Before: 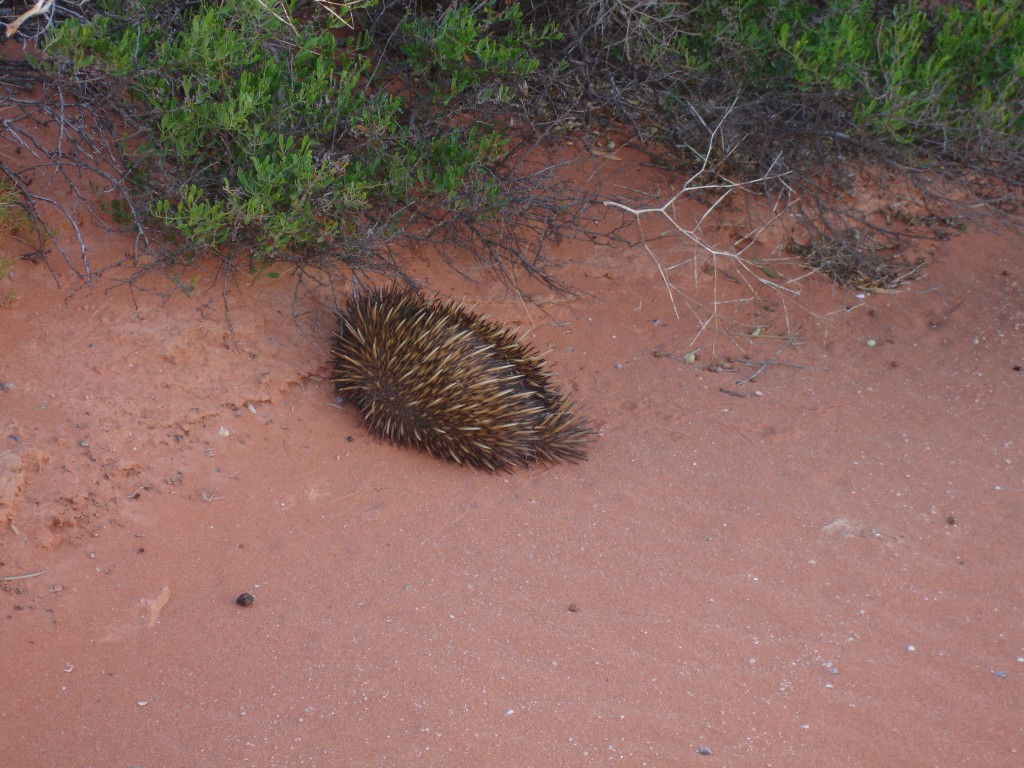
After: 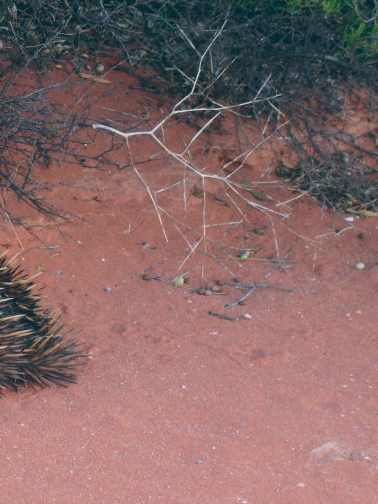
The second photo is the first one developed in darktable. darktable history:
crop and rotate: left 49.936%, top 10.094%, right 13.136%, bottom 24.256%
color balance: lift [1.016, 0.983, 1, 1.017], gamma [0.958, 1, 1, 1], gain [0.981, 1.007, 0.993, 1.002], input saturation 118.26%, contrast 13.43%, contrast fulcrum 21.62%, output saturation 82.76%
tone curve: curves: ch0 [(0, 0) (0.091, 0.074) (0.184, 0.168) (0.491, 0.519) (0.748, 0.765) (1, 0.919)]; ch1 [(0, 0) (0.179, 0.173) (0.322, 0.32) (0.424, 0.424) (0.502, 0.504) (0.56, 0.578) (0.631, 0.667) (0.777, 0.806) (1, 1)]; ch2 [(0, 0) (0.434, 0.447) (0.483, 0.487) (0.547, 0.564) (0.676, 0.673) (1, 1)], color space Lab, independent channels, preserve colors none
